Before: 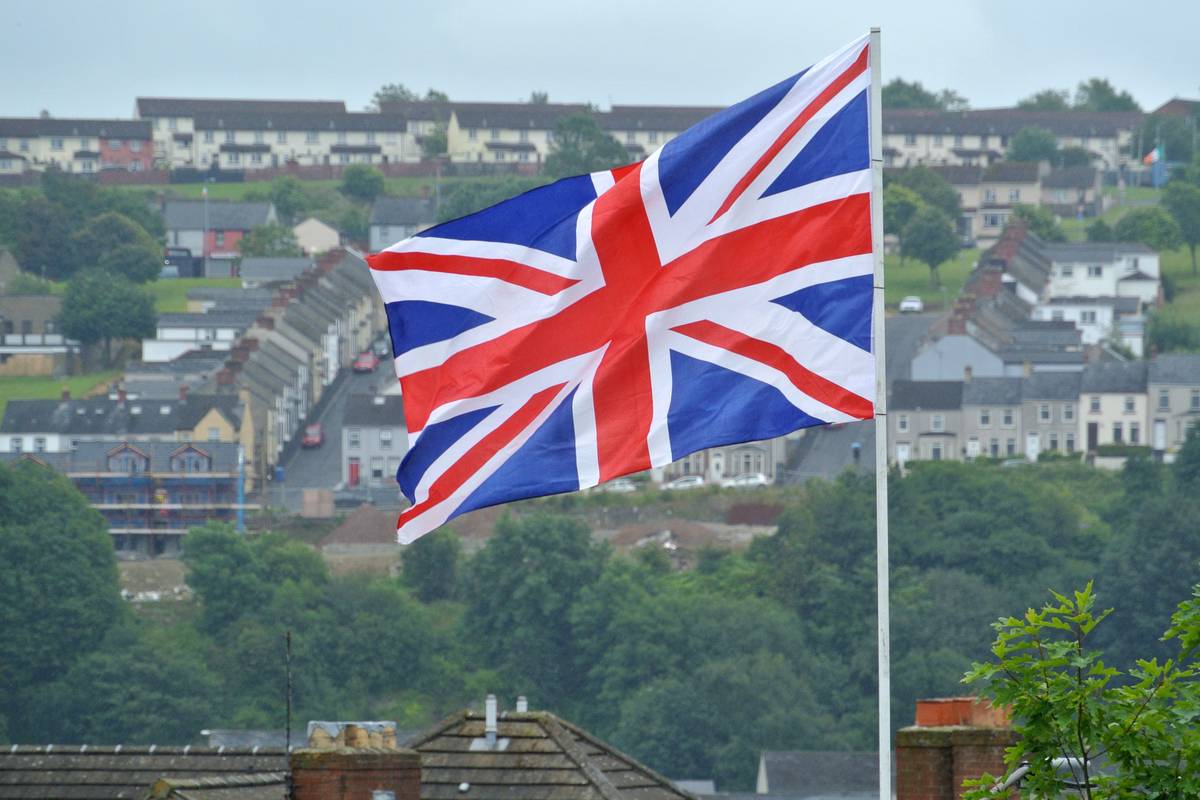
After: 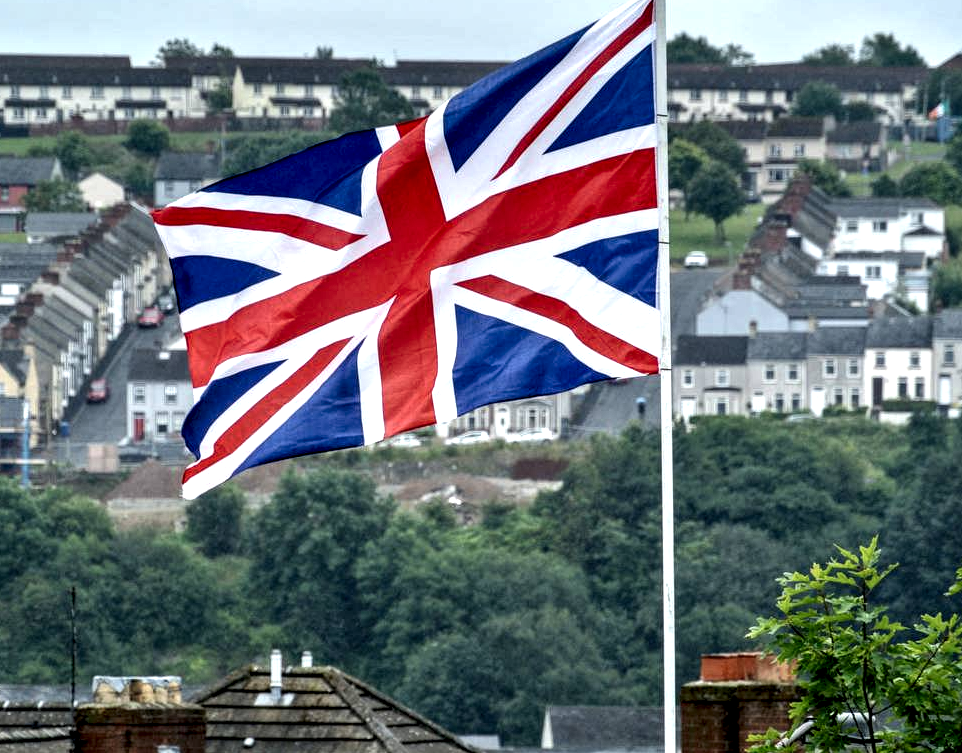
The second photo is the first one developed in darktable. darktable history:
local contrast: shadows 177%, detail 224%
crop and rotate: left 17.956%, top 5.813%, right 1.858%
